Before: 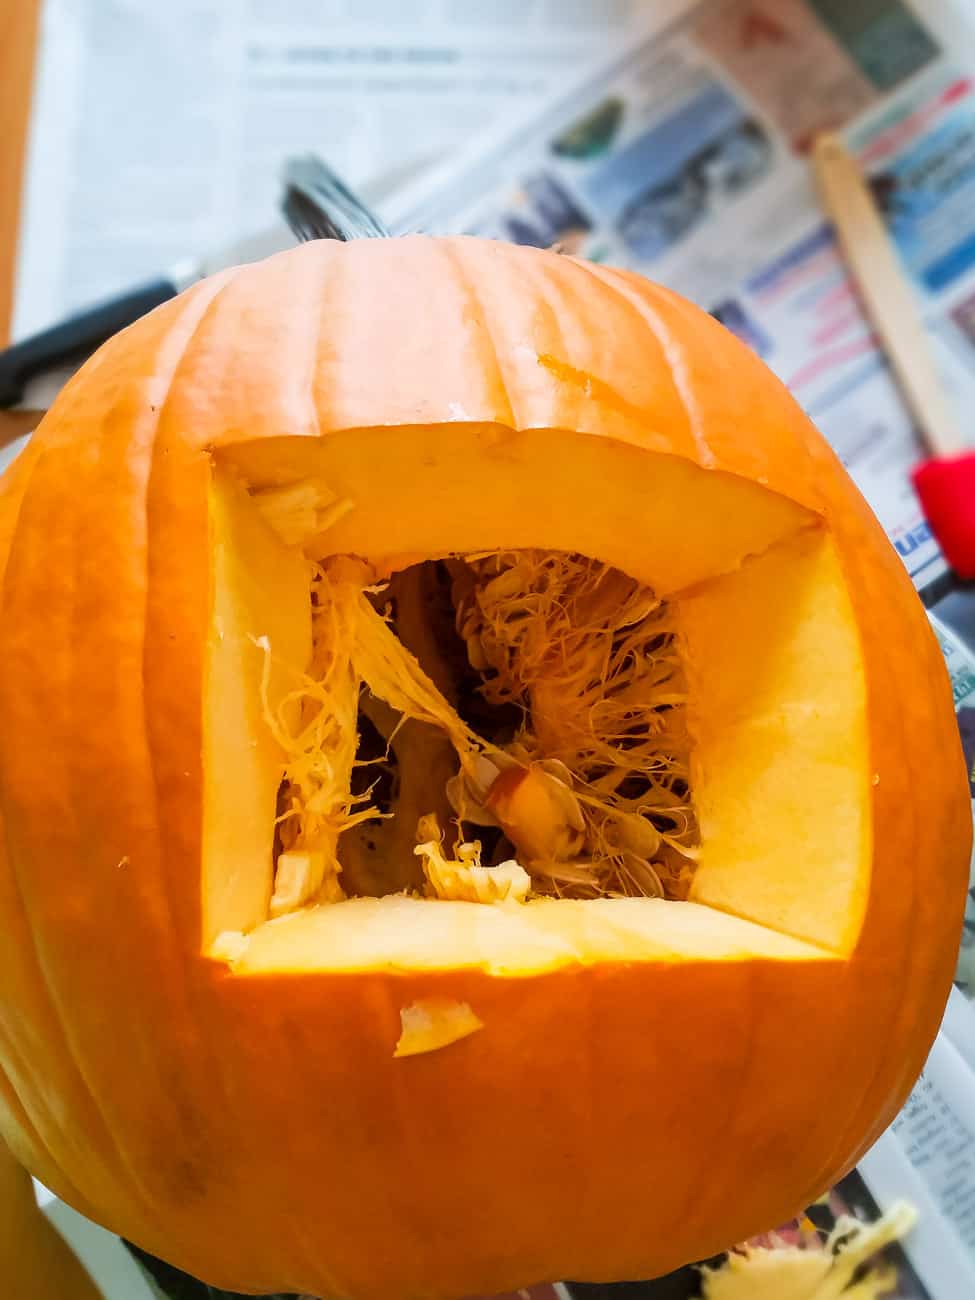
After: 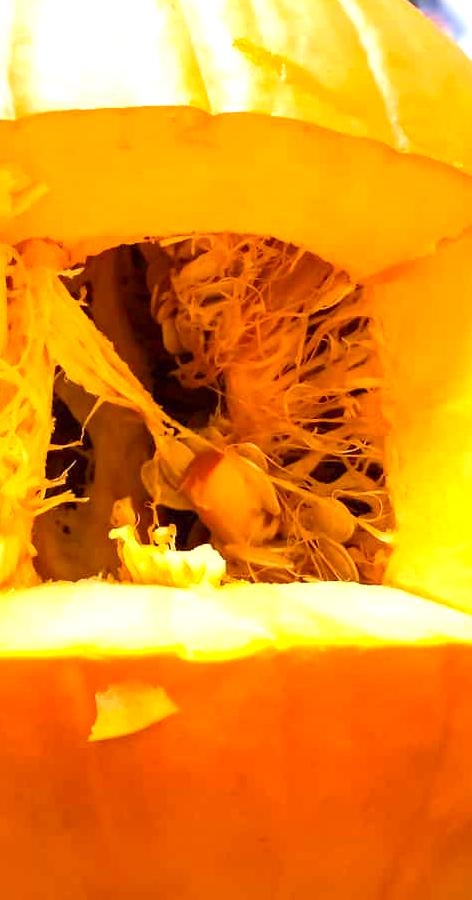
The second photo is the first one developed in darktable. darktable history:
crop: left 31.31%, top 24.353%, right 20.267%, bottom 6.364%
exposure: black level correction 0, exposure 1 EV, compensate exposure bias true, compensate highlight preservation false
color balance rgb: highlights gain › chroma 3.013%, highlights gain › hue 76.44°, linear chroma grading › global chroma 8.401%, perceptual saturation grading › global saturation 20%, perceptual saturation grading › highlights -24.953%, perceptual saturation grading › shadows 24.623%, global vibrance 20%
